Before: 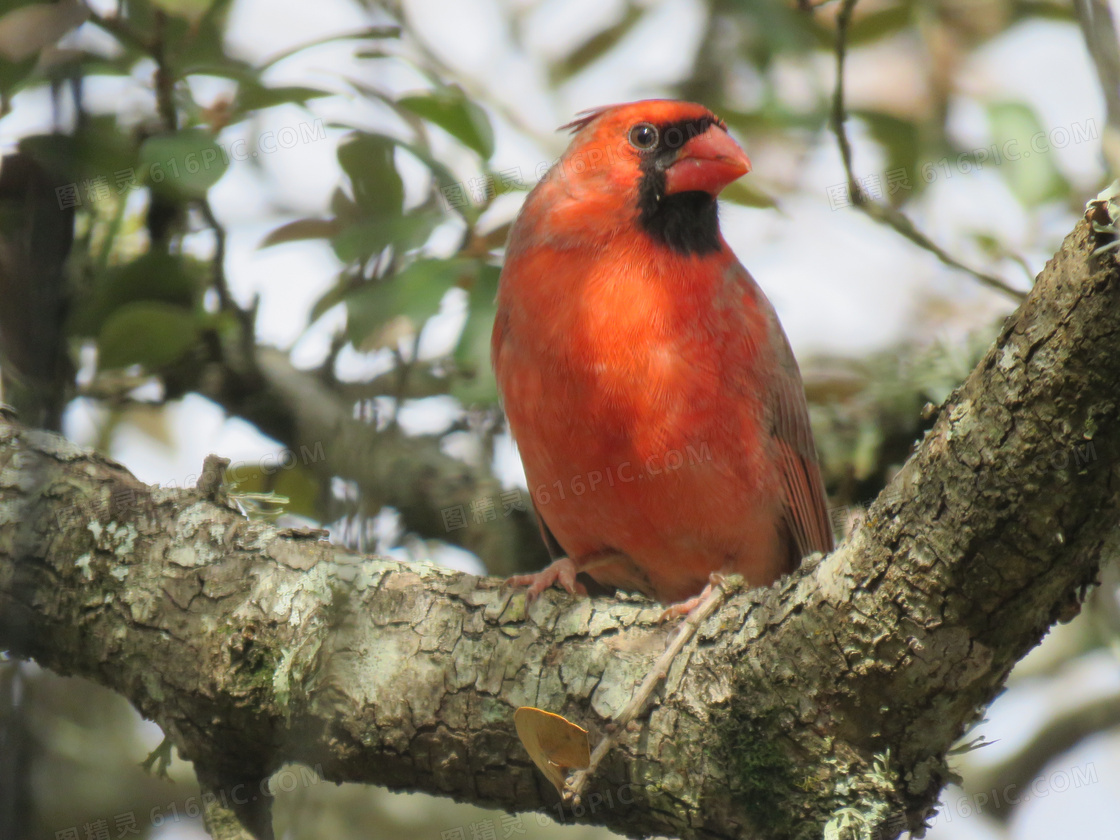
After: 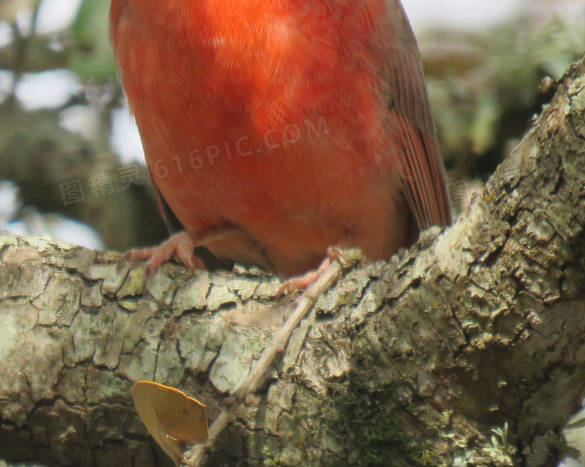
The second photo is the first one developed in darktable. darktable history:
crop: left 34.112%, top 38.876%, right 13.611%, bottom 5.451%
